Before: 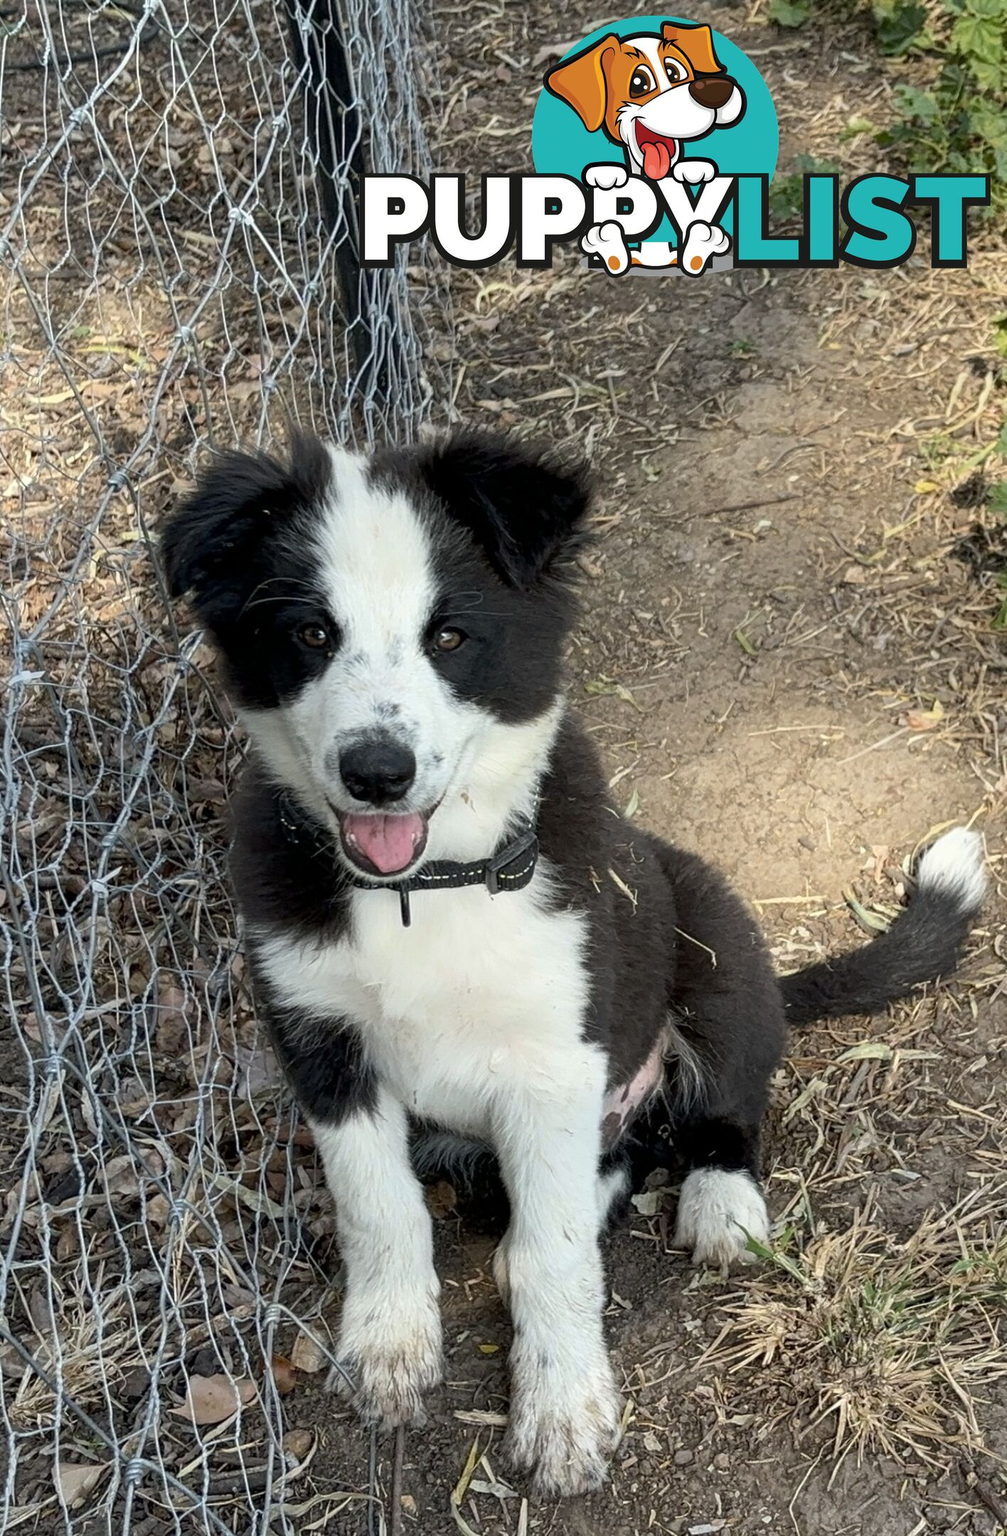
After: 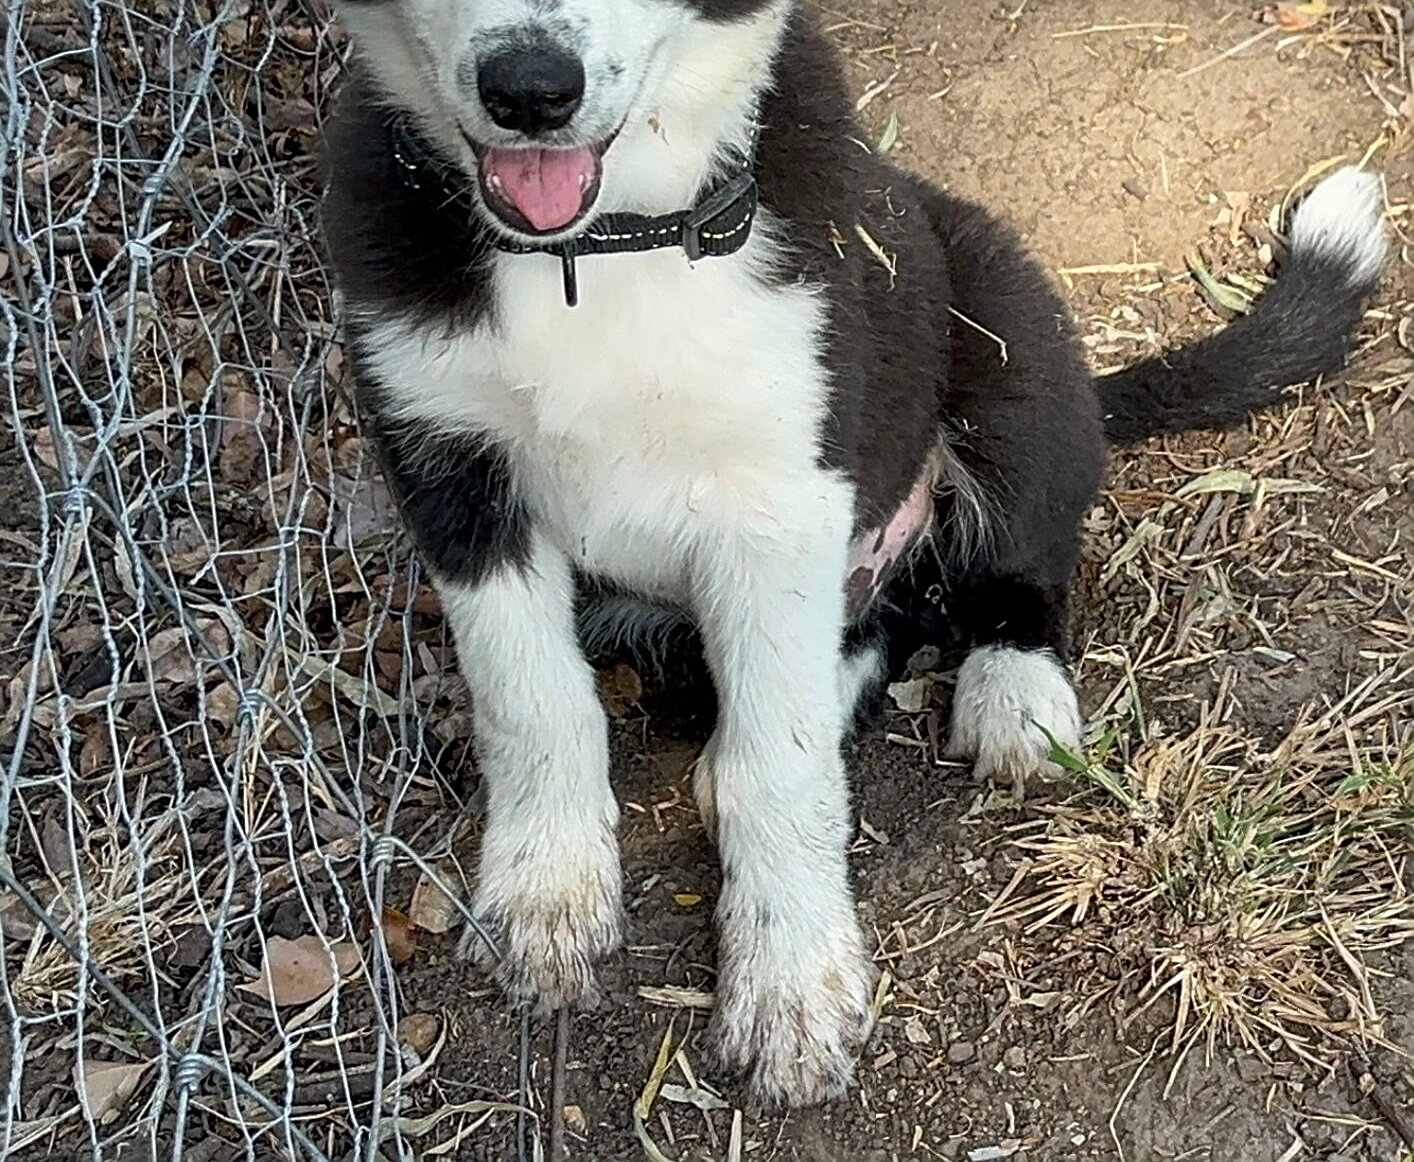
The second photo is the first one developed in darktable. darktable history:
sharpen: radius 2.552, amount 0.652
crop and rotate: top 46.167%, right 0.08%
